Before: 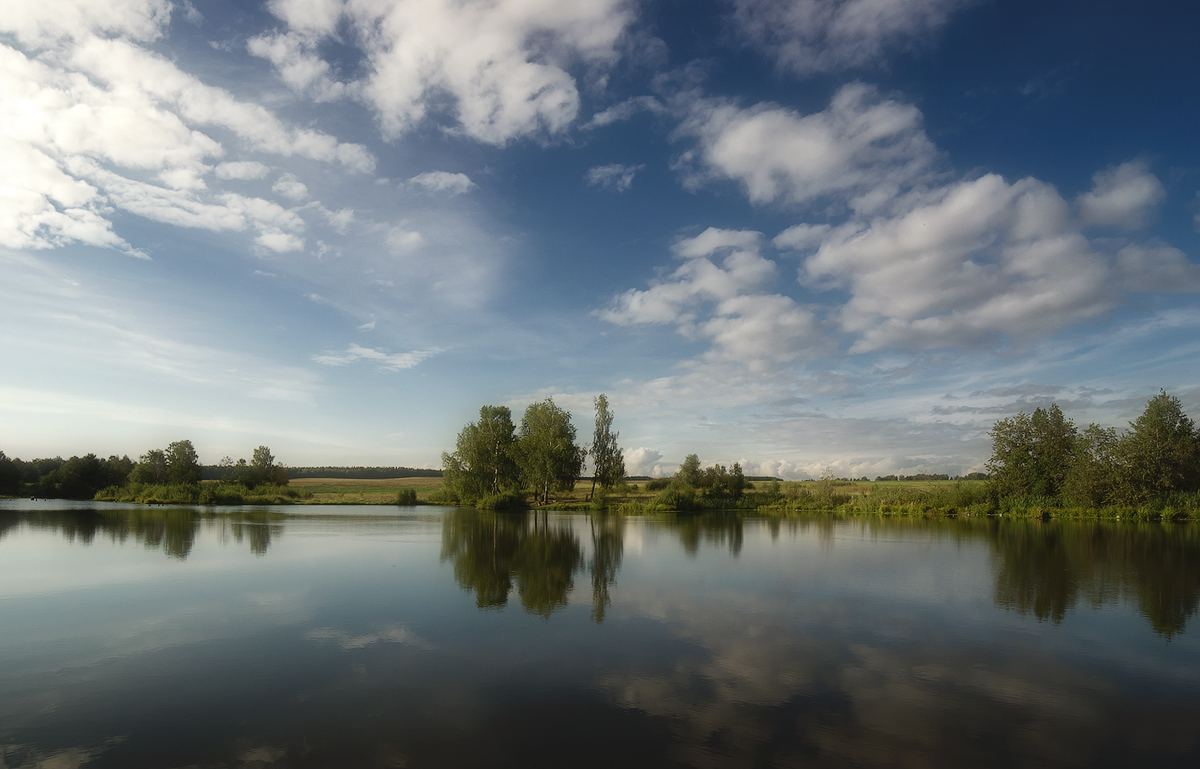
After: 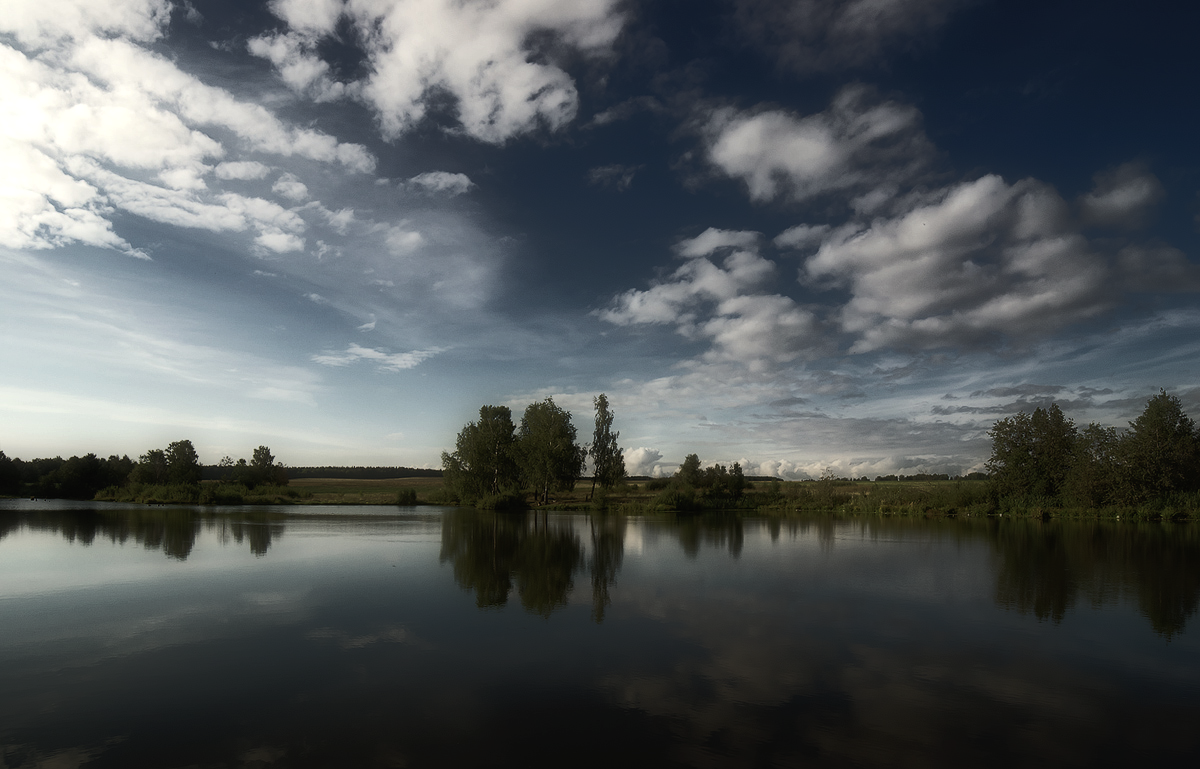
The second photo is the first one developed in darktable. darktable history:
color balance rgb: perceptual saturation grading › global saturation 0.363%, perceptual brilliance grading › highlights 2.113%, perceptual brilliance grading › mid-tones -50.24%, perceptual brilliance grading › shadows -50.283%
